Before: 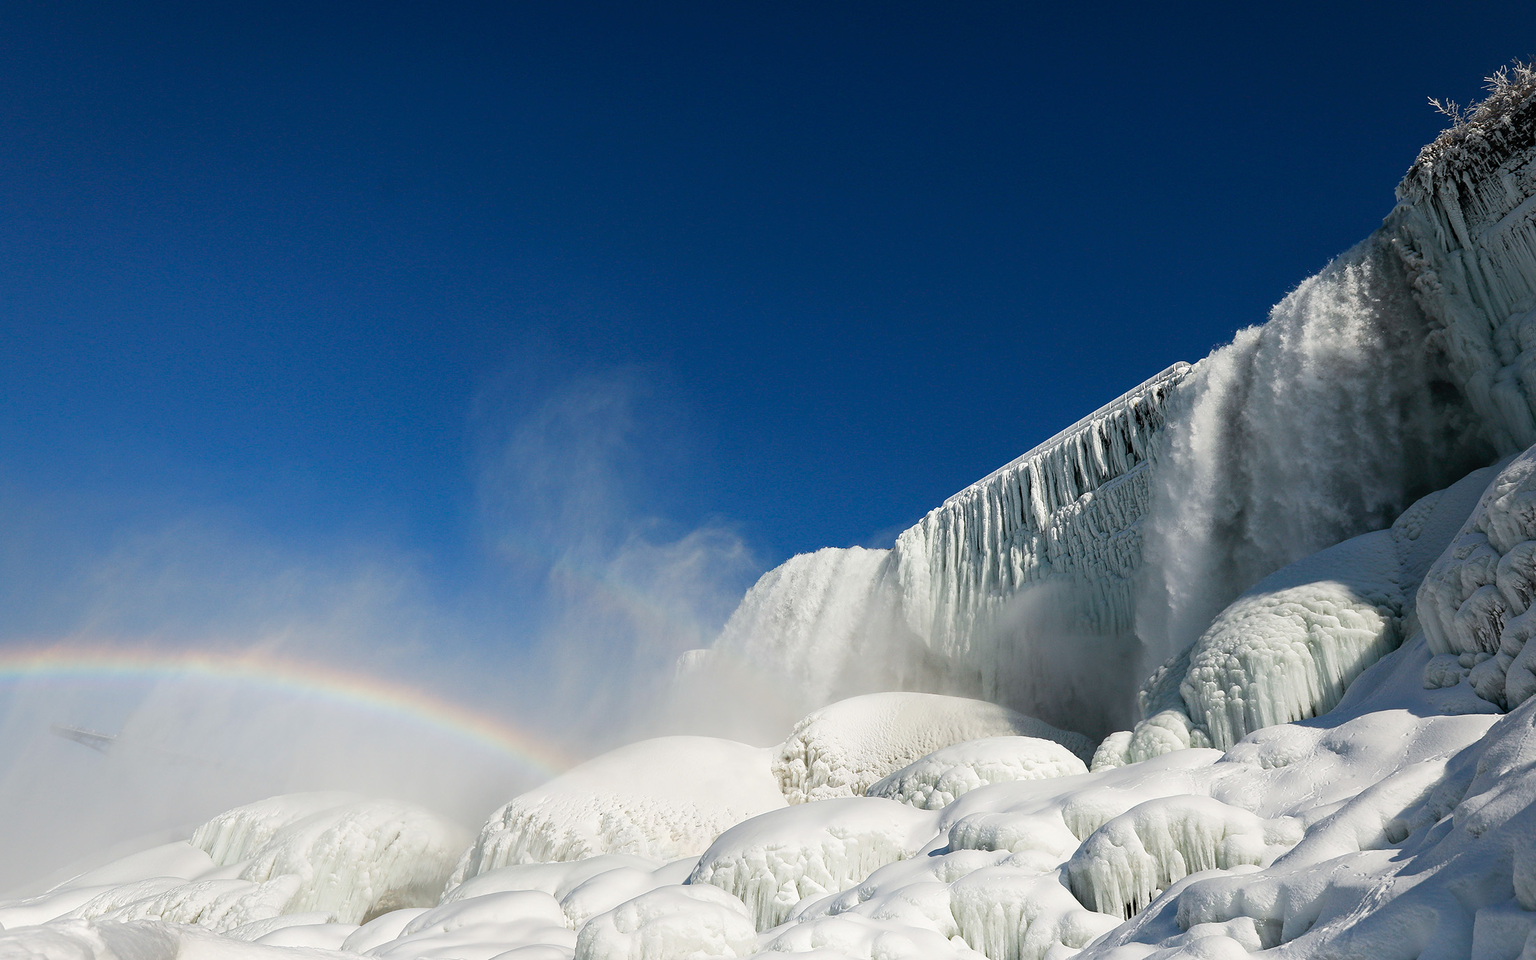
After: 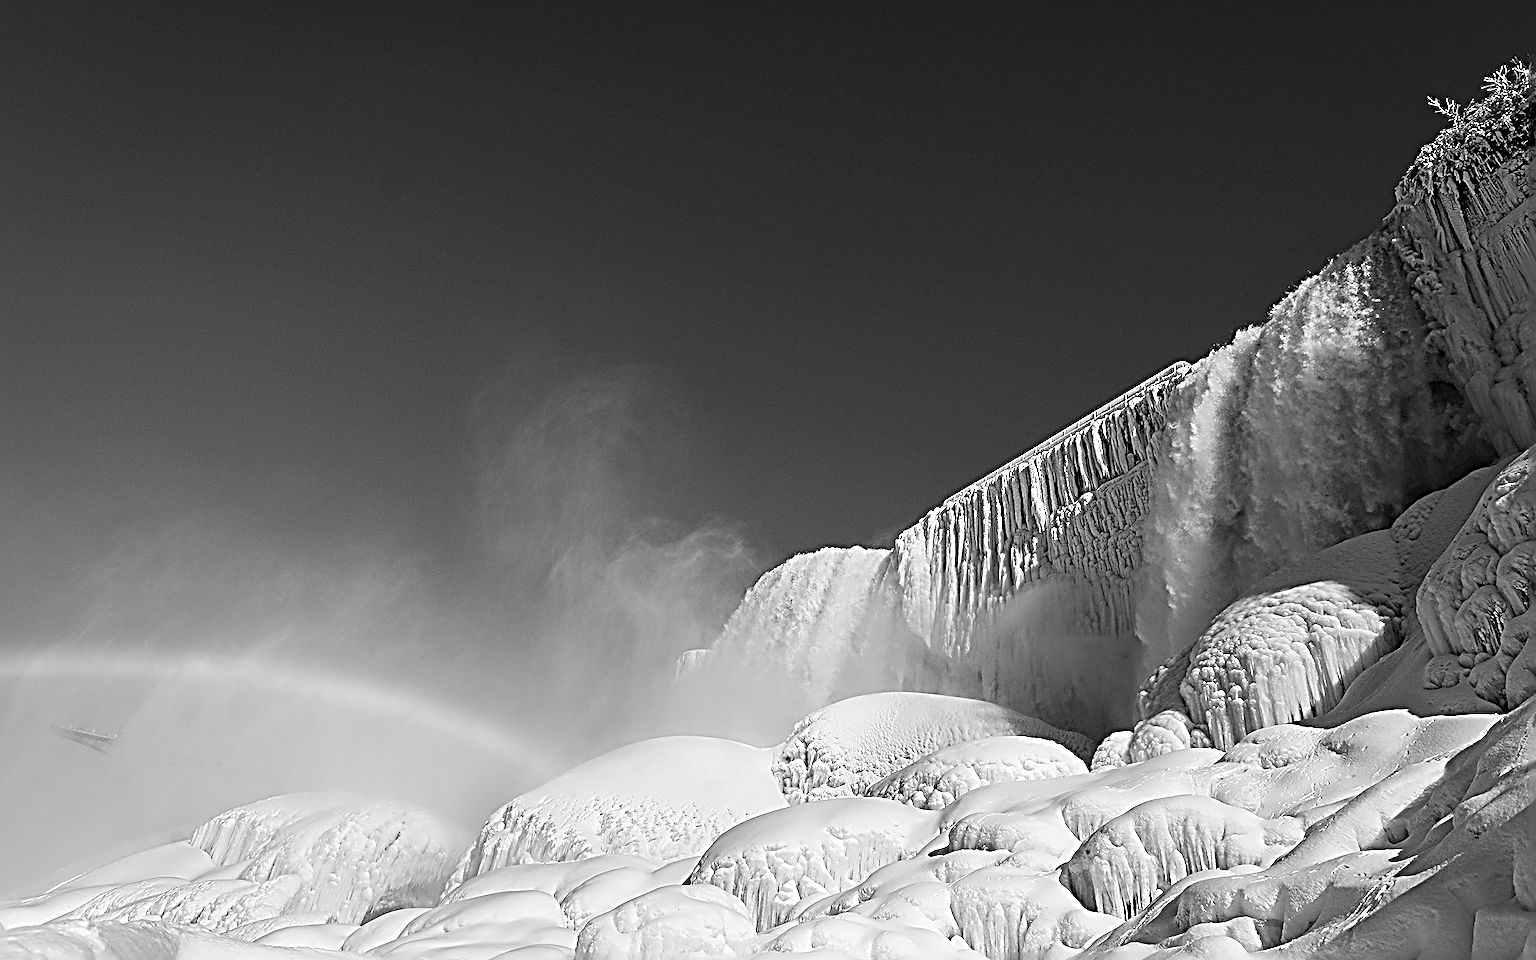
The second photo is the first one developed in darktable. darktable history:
monochrome: on, module defaults
sharpen: radius 4.001, amount 2
